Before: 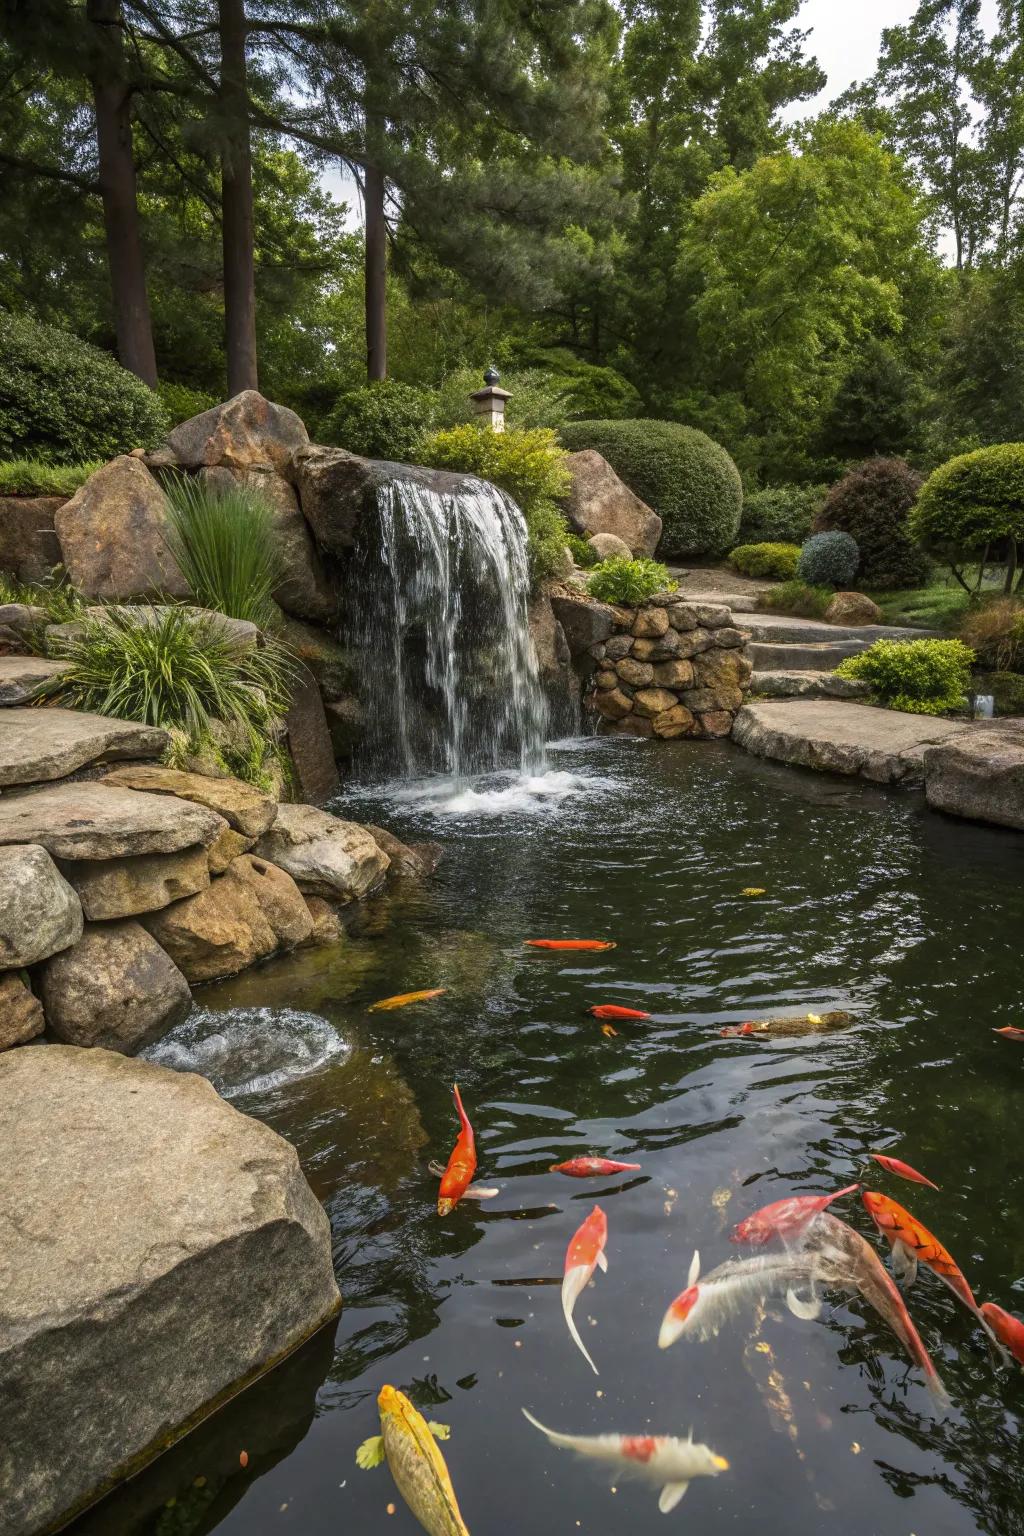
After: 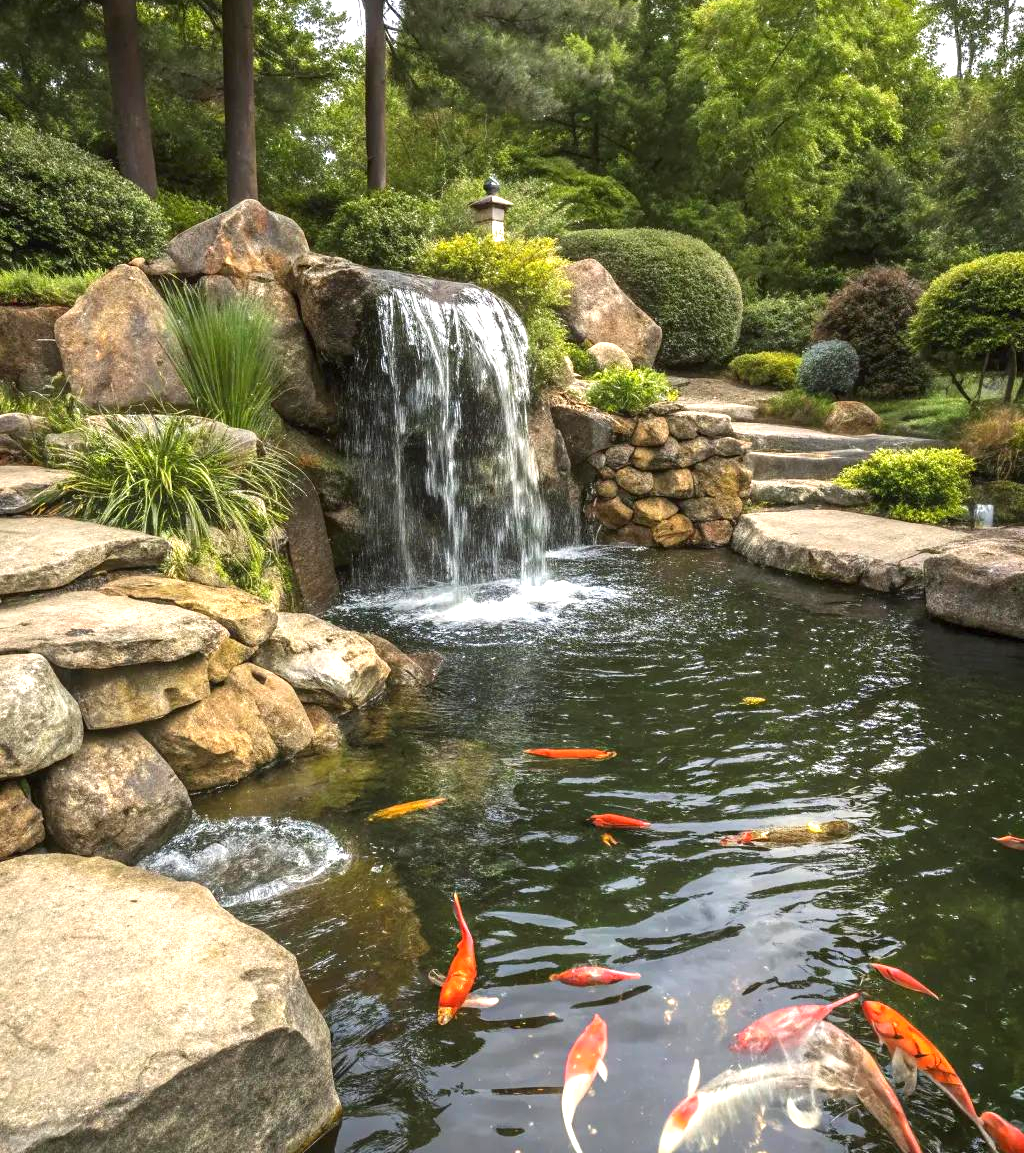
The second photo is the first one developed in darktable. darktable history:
crop and rotate: top 12.496%, bottom 12.419%
exposure: exposure 1 EV, compensate highlight preservation false
